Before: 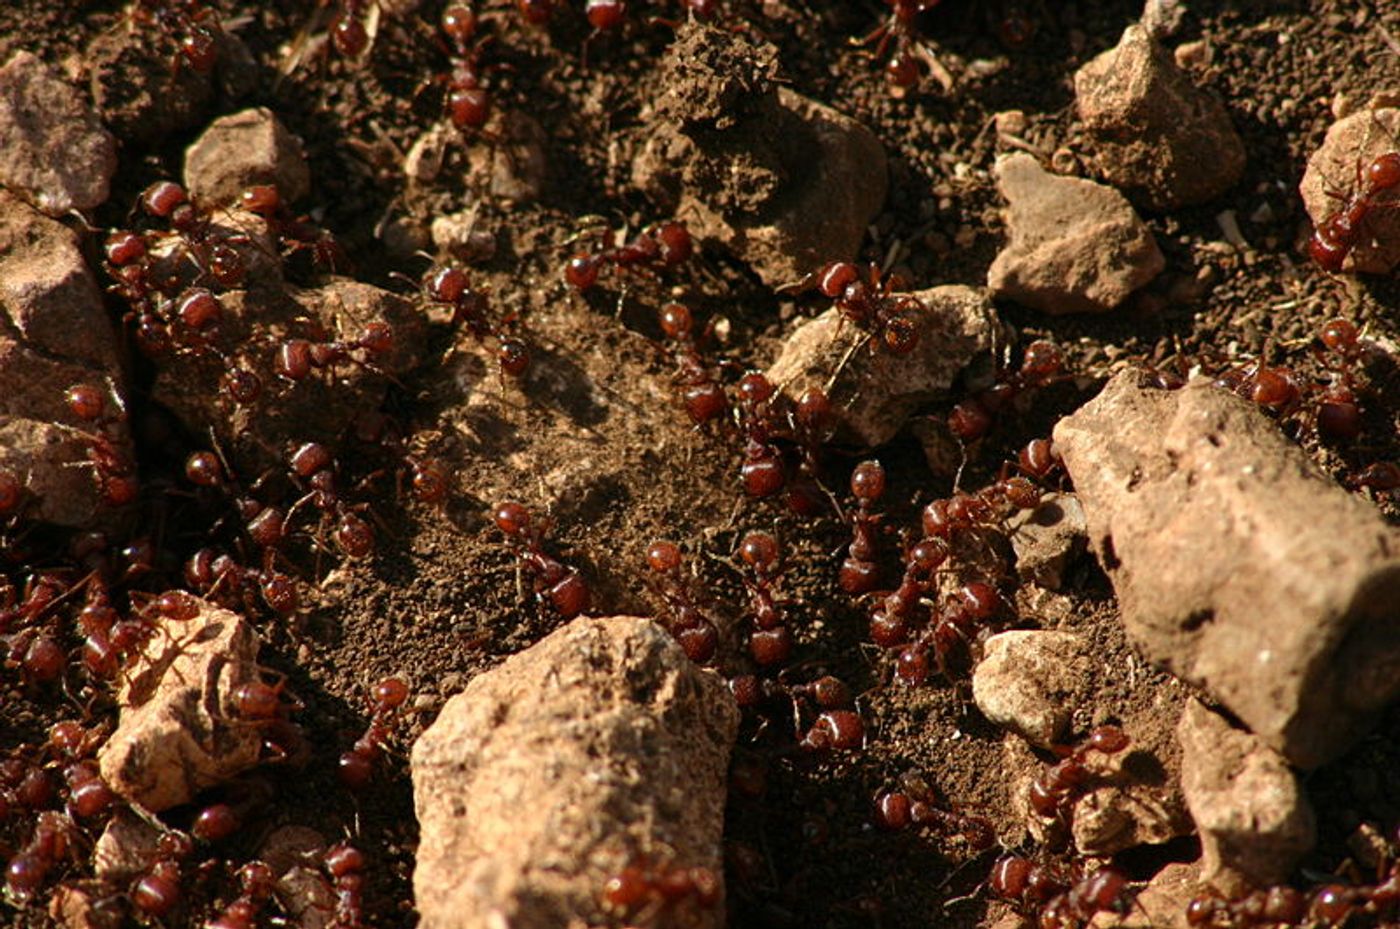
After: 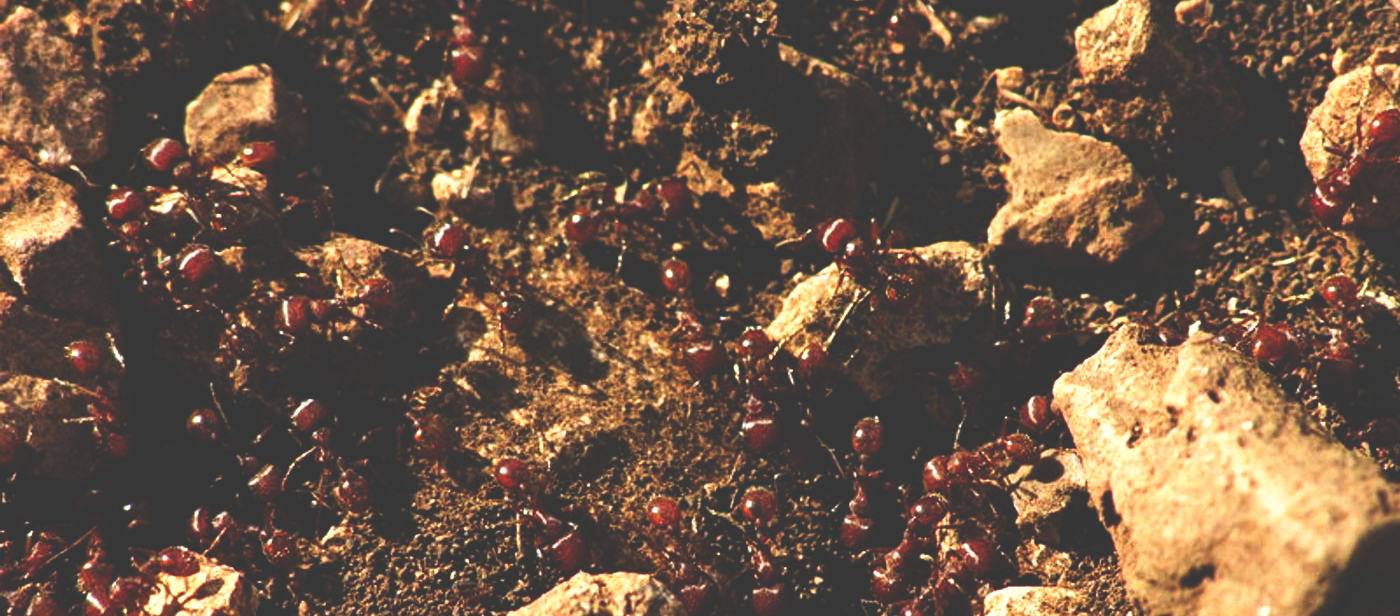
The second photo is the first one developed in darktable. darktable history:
crop and rotate: top 4.796%, bottom 28.866%
base curve: curves: ch0 [(0, 0.036) (0.007, 0.037) (0.604, 0.887) (1, 1)], preserve colors none
shadows and highlights: shadows 13.13, white point adjustment 1.32, highlights -2.19, soften with gaussian
